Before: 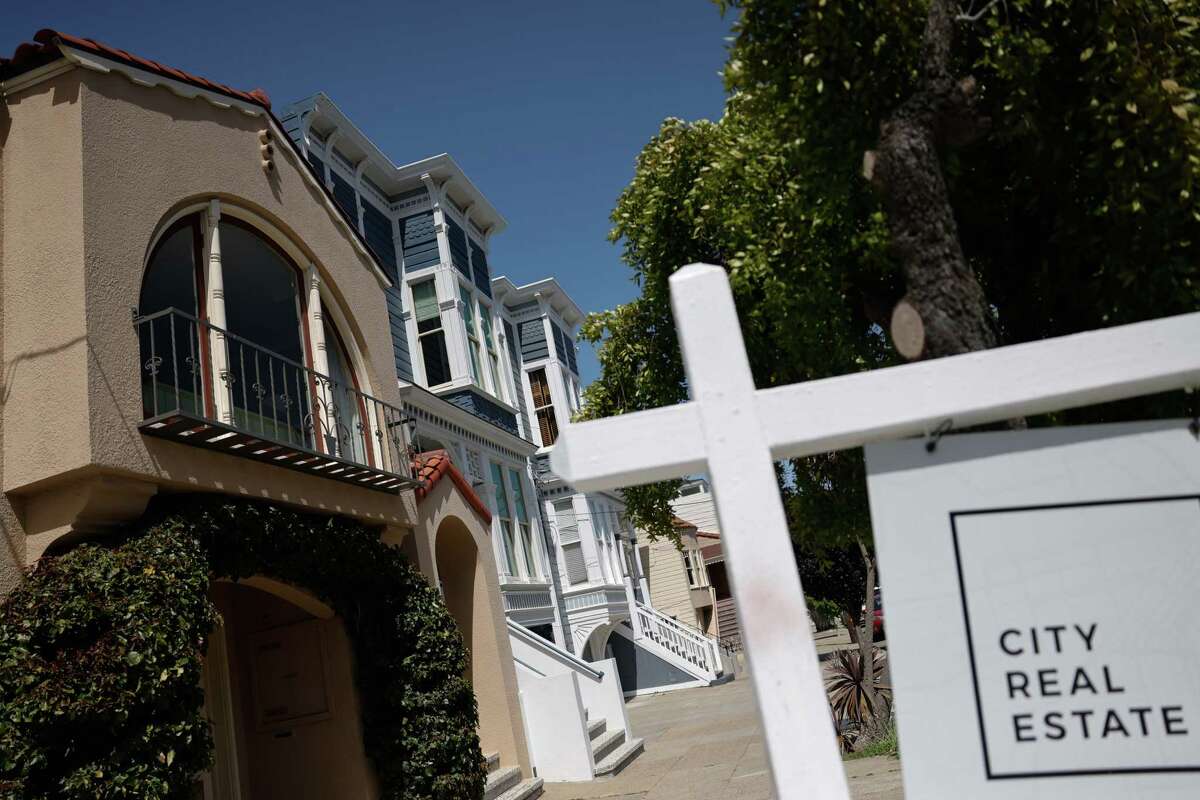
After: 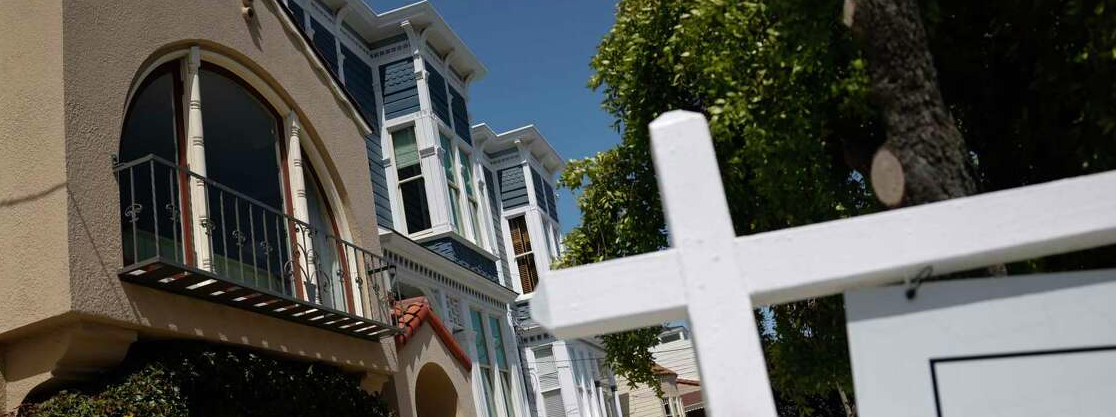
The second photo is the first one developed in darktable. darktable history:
crop: left 1.744%, top 19.225%, right 5.069%, bottom 28.357%
color balance rgb: global vibrance 20%
